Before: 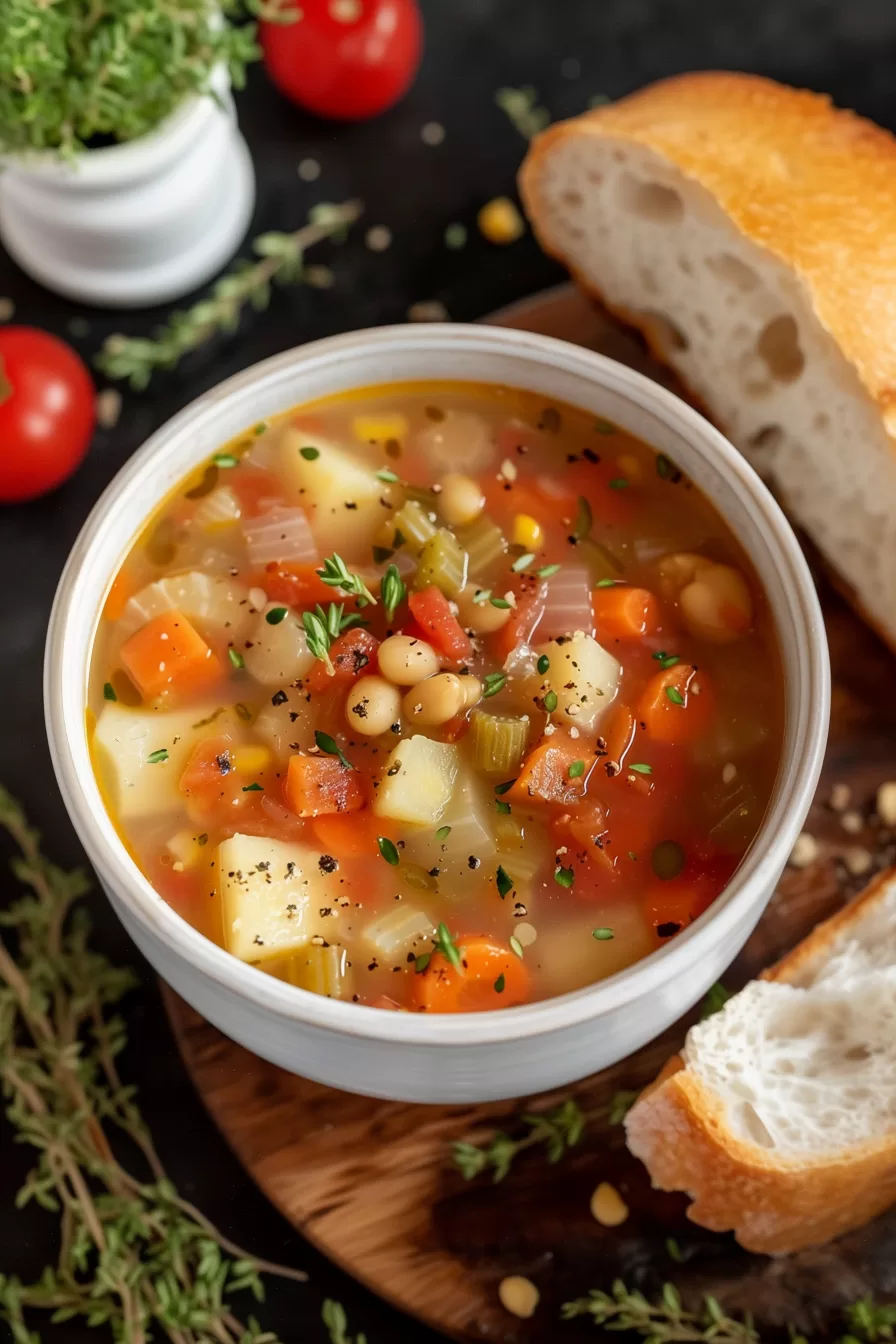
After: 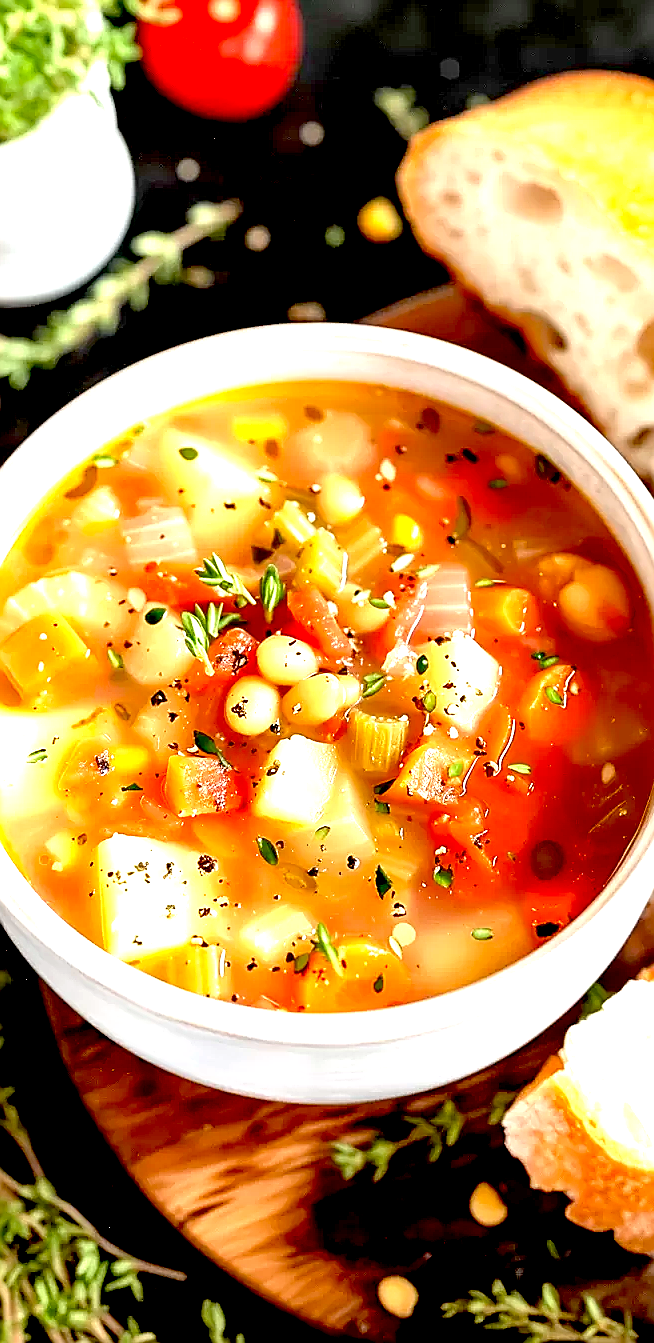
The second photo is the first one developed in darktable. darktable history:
sharpen: radius 1.425, amount 1.249, threshold 0.606
crop: left 13.577%, top 0%, right 13.416%
exposure: black level correction 0.015, exposure 1.771 EV, compensate exposure bias true, compensate highlight preservation false
